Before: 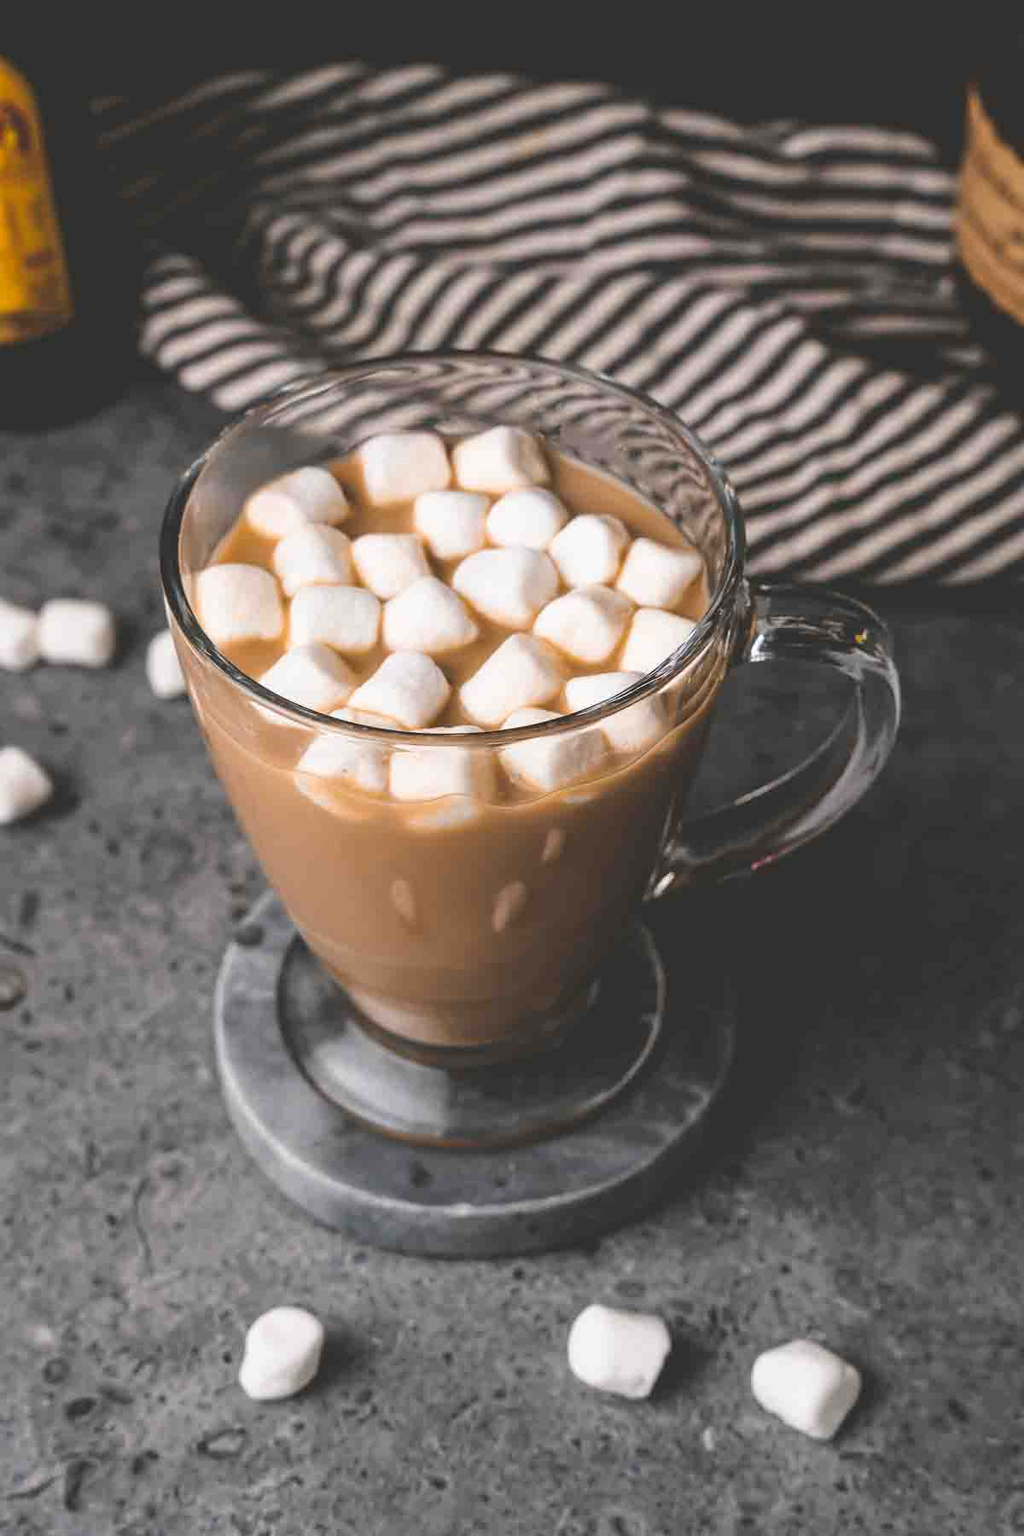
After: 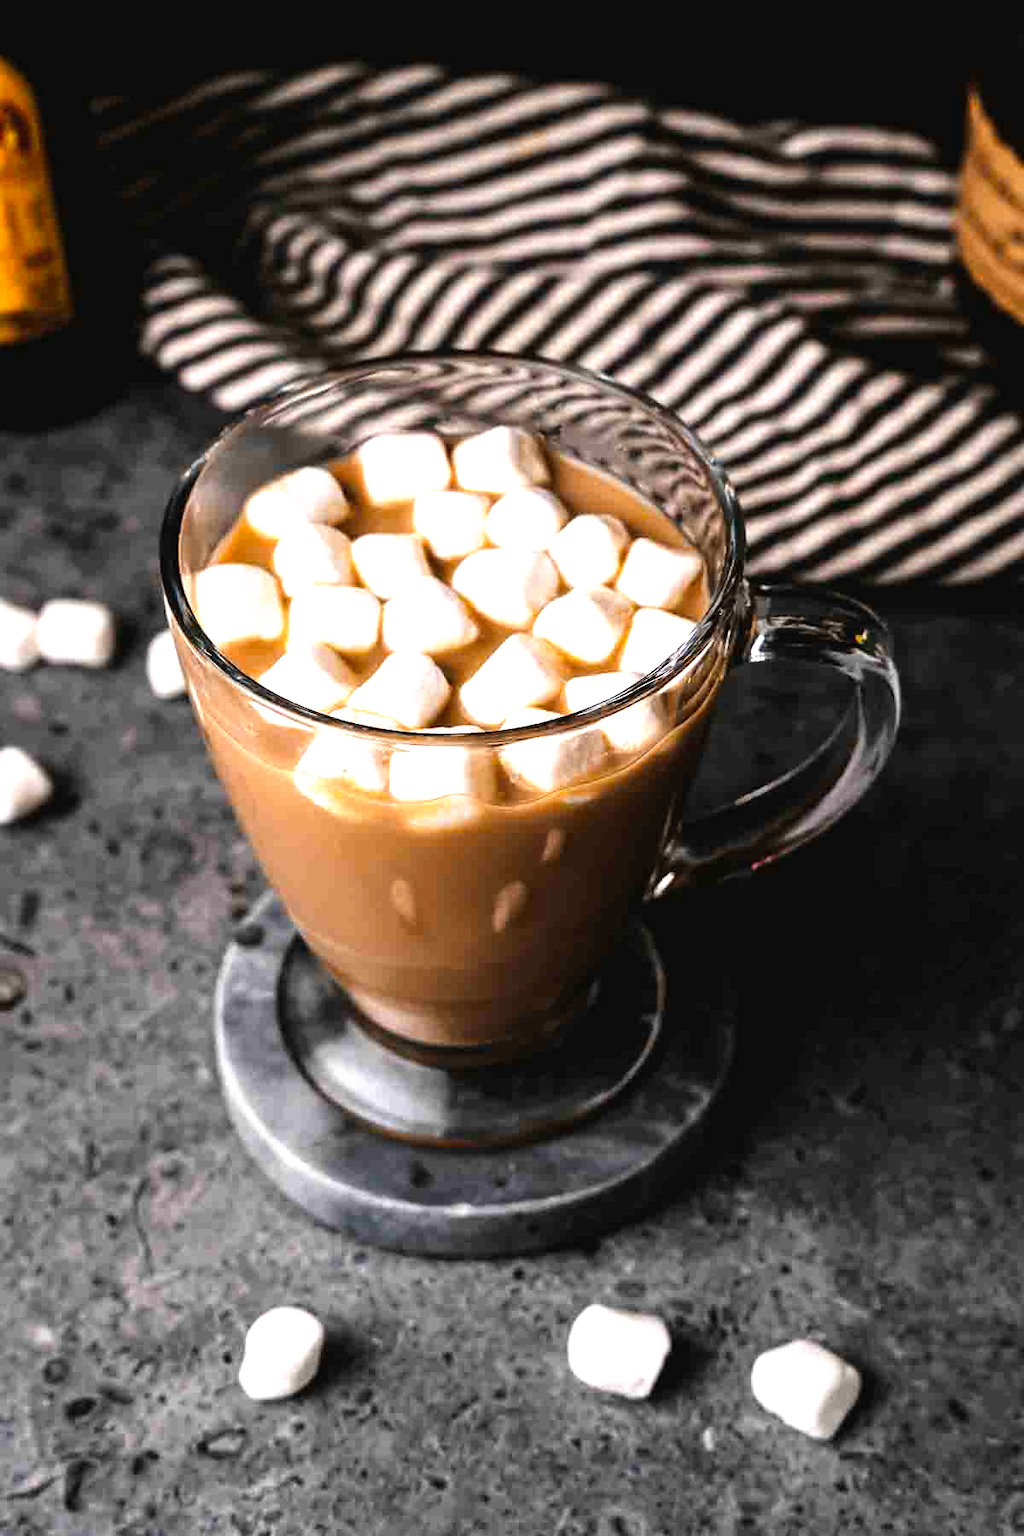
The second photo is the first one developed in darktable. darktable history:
rotate and perspective: automatic cropping off
filmic rgb: black relative exposure -8.2 EV, white relative exposure 2.2 EV, threshold 3 EV, hardness 7.11, latitude 85.74%, contrast 1.696, highlights saturation mix -4%, shadows ↔ highlights balance -2.69%, preserve chrominance no, color science v5 (2021), contrast in shadows safe, contrast in highlights safe, enable highlight reconstruction true
